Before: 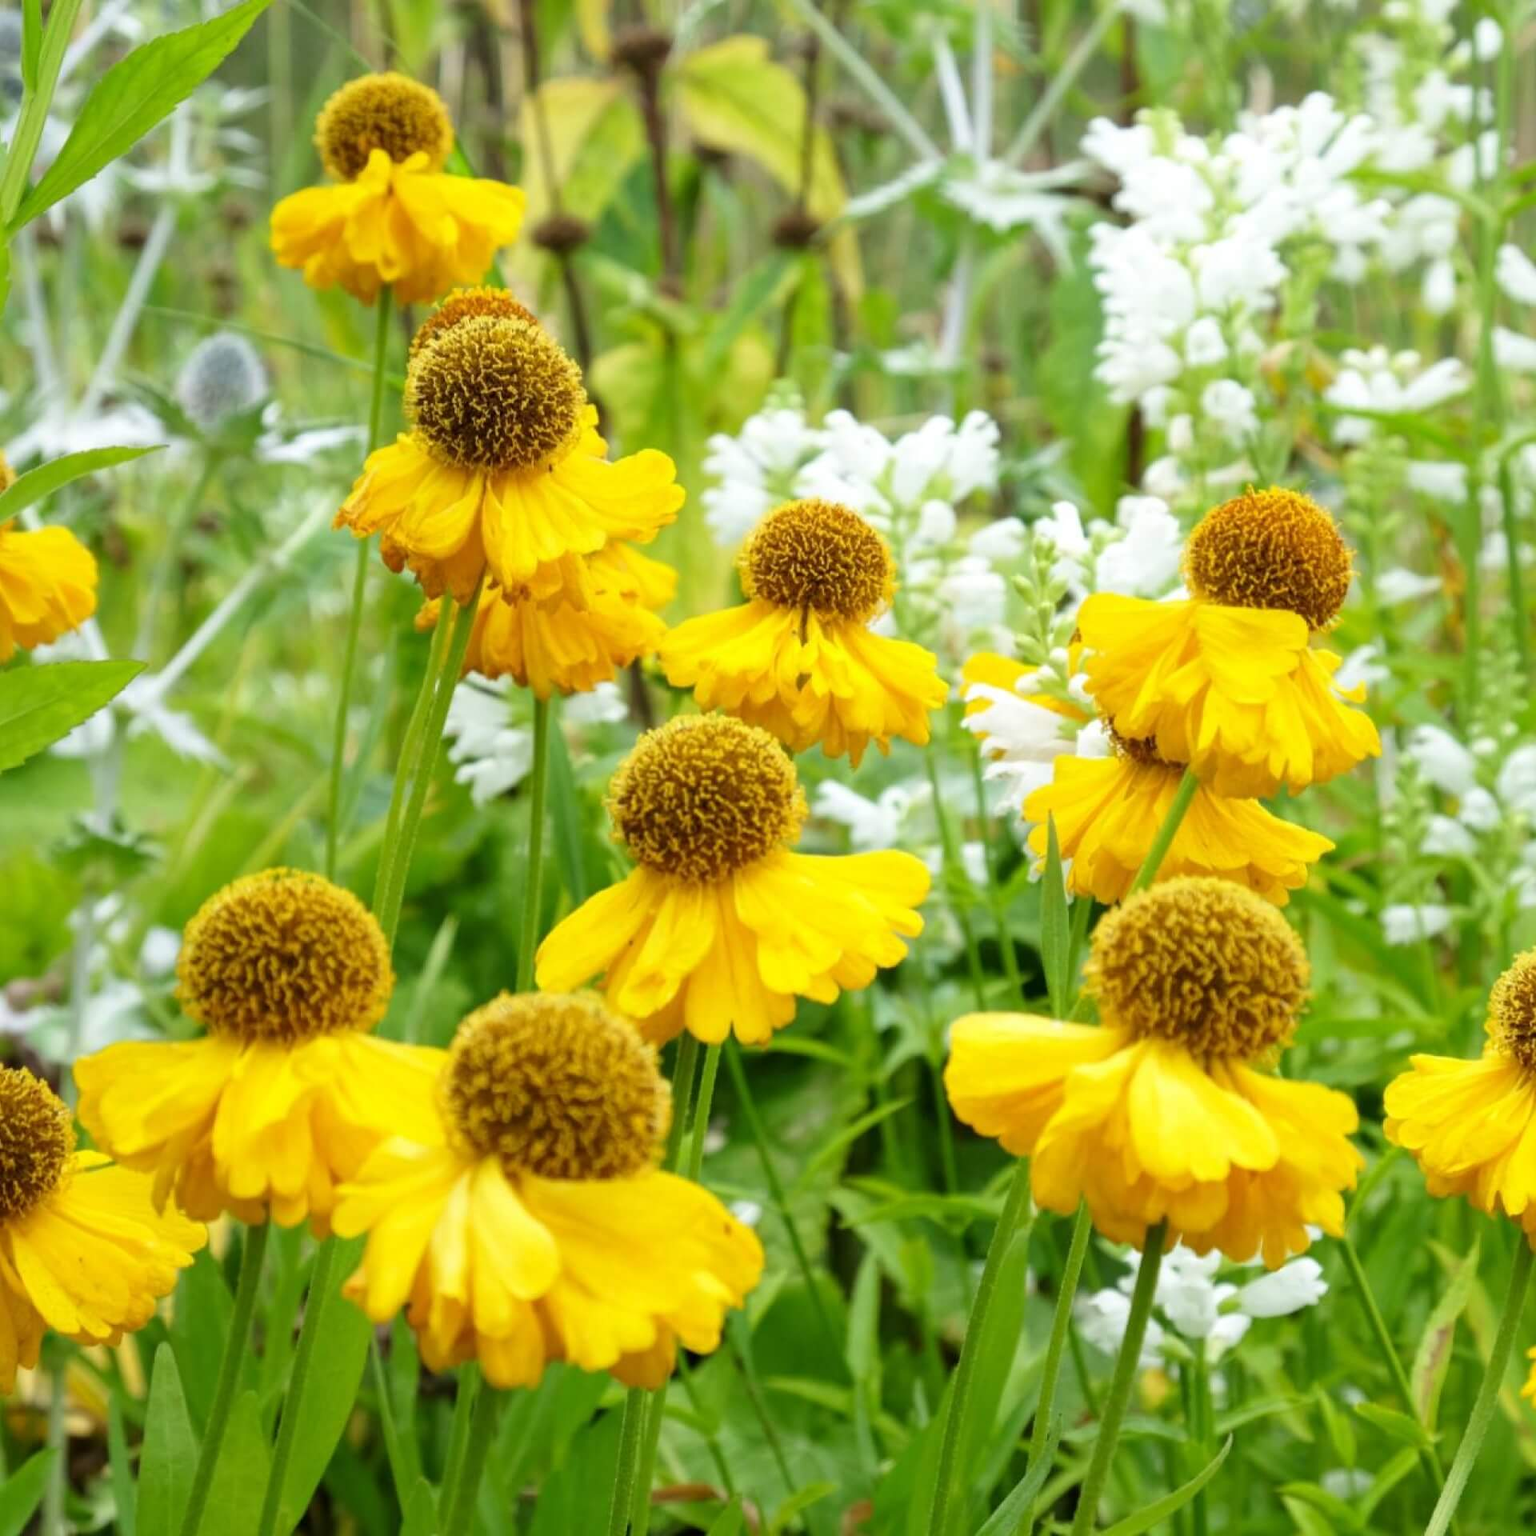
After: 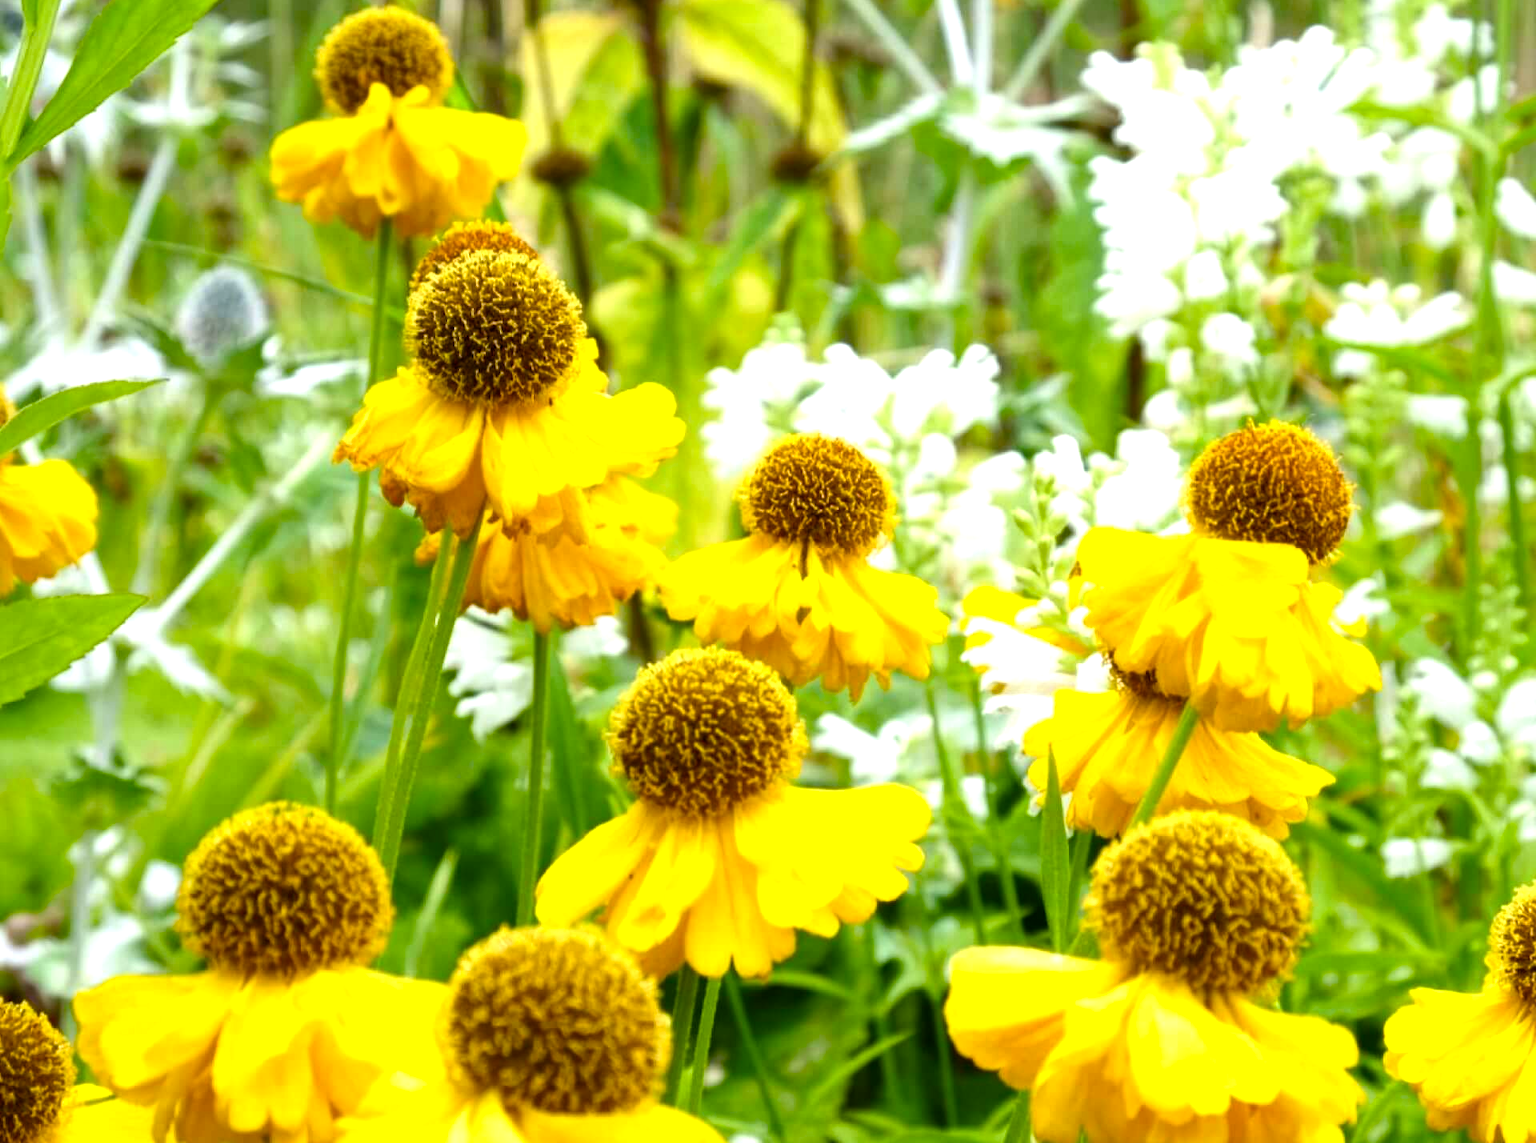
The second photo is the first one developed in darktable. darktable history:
crop: top 4.344%, bottom 21.221%
color balance rgb: perceptual saturation grading › global saturation 20%, perceptual saturation grading › highlights -24.724%, perceptual saturation grading › shadows 49.885%, perceptual brilliance grading › highlights 15.717%, perceptual brilliance grading › shadows -13.595%, global vibrance 15.648%
